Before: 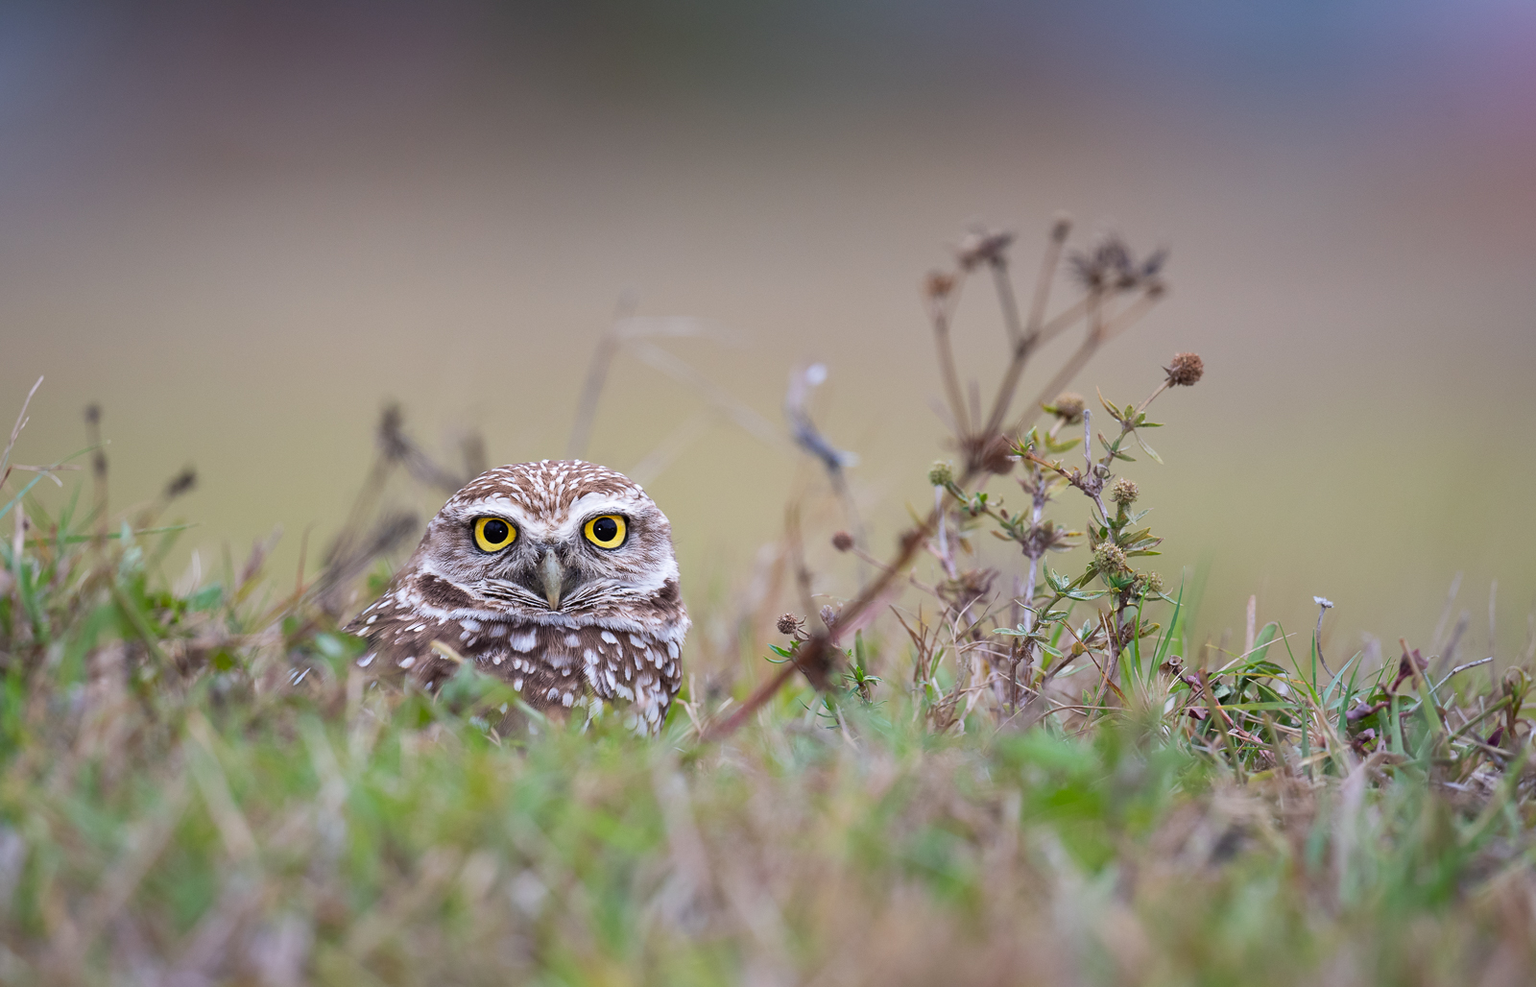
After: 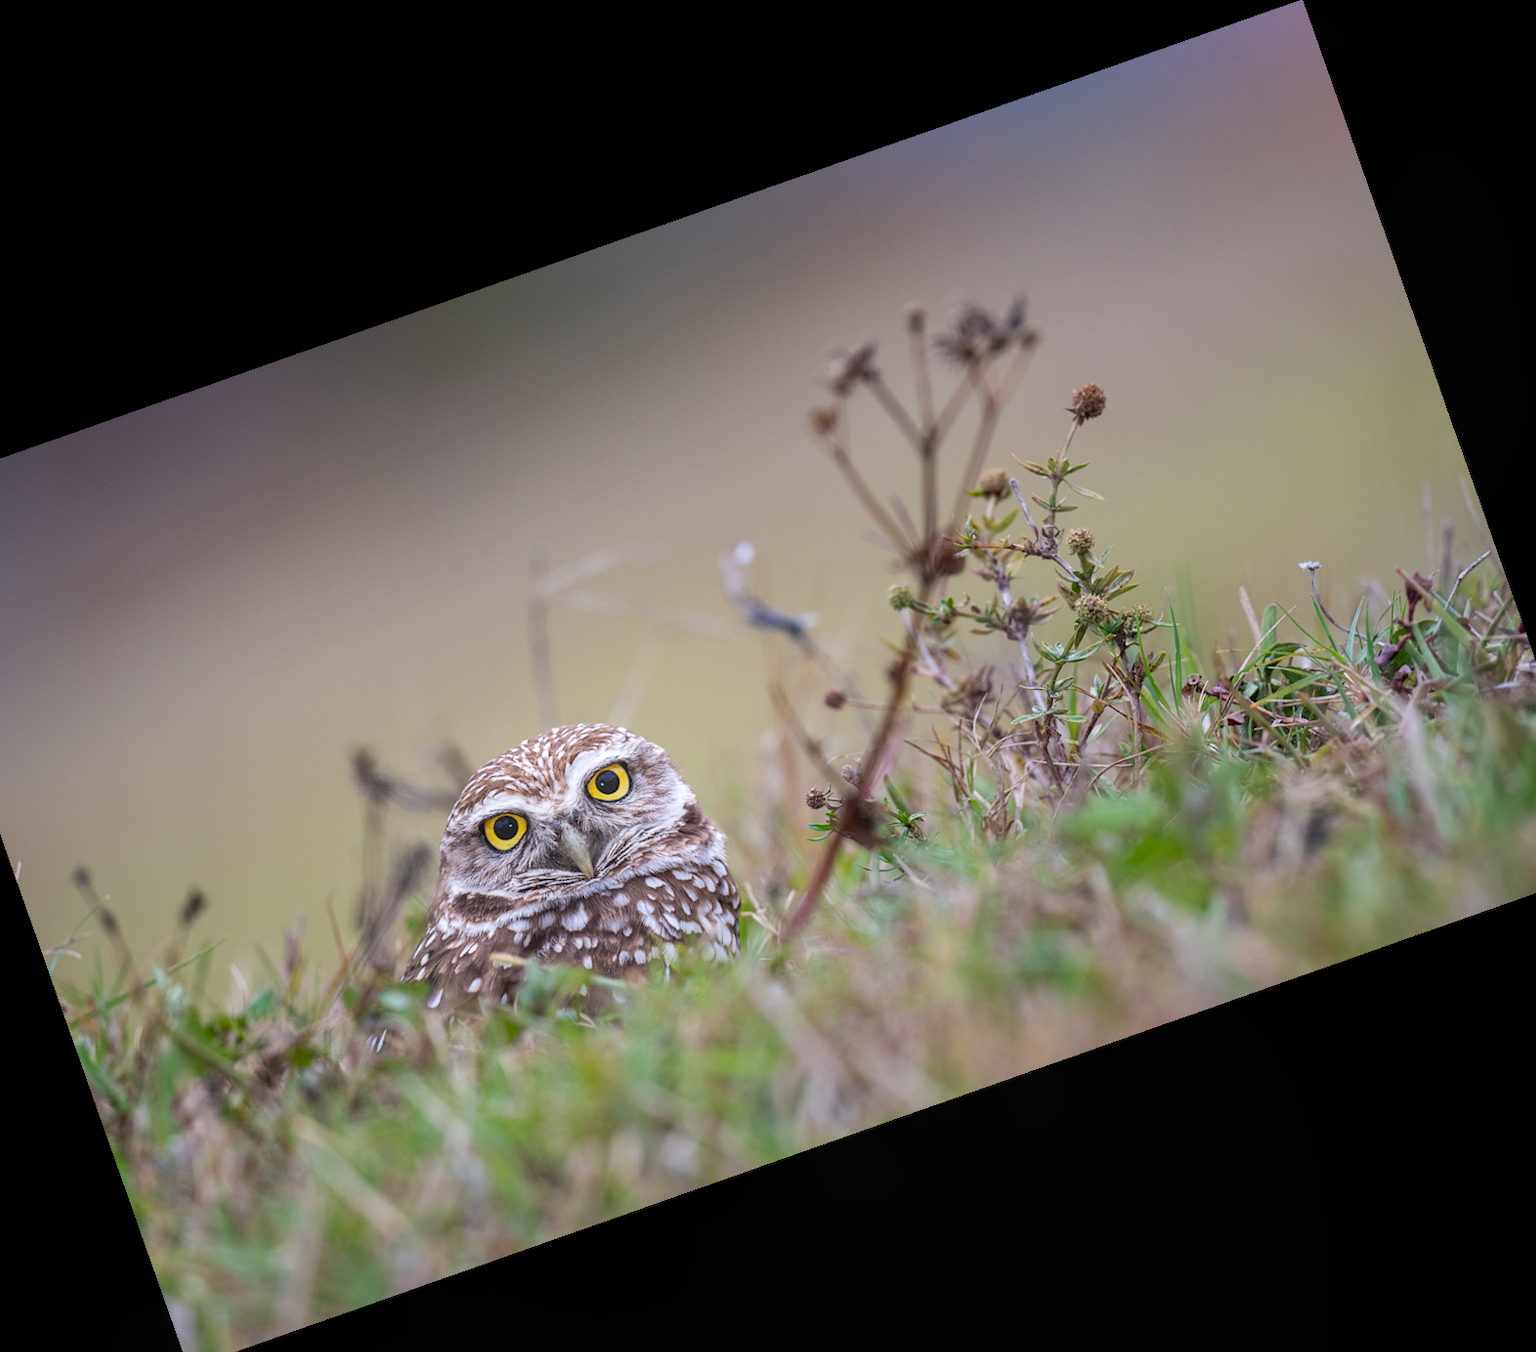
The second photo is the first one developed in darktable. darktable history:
rotate and perspective: rotation -3.52°, crop left 0.036, crop right 0.964, crop top 0.081, crop bottom 0.919
bloom: on, module defaults
crop and rotate: angle 19.43°, left 6.812%, right 4.125%, bottom 1.087%
local contrast: on, module defaults
